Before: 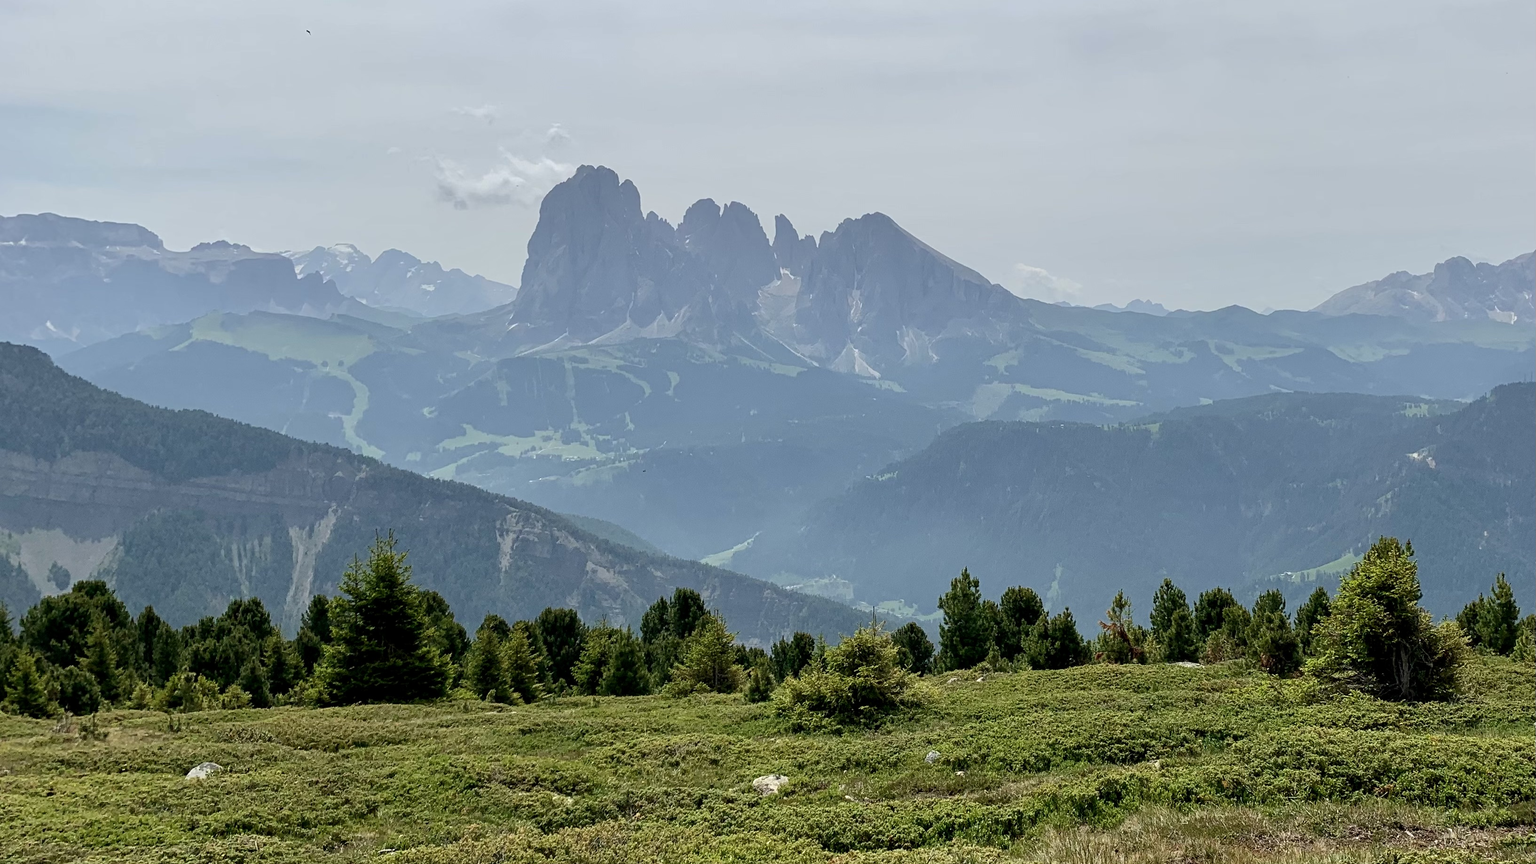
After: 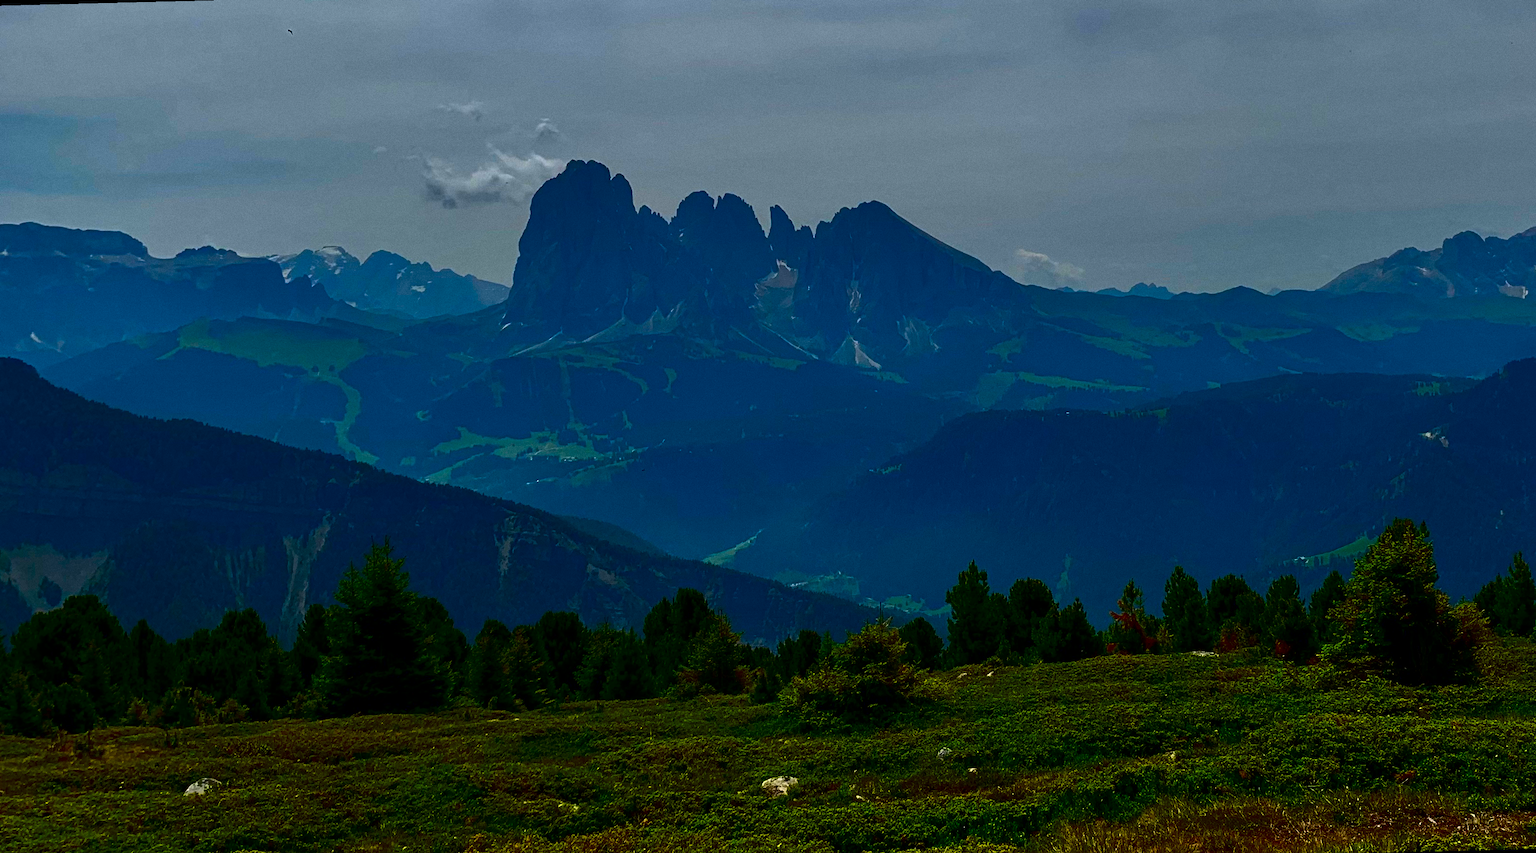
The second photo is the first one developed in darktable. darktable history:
rotate and perspective: rotation -1.42°, crop left 0.016, crop right 0.984, crop top 0.035, crop bottom 0.965
contrast brightness saturation: brightness -1, saturation 1
grain: coarseness 0.47 ISO
